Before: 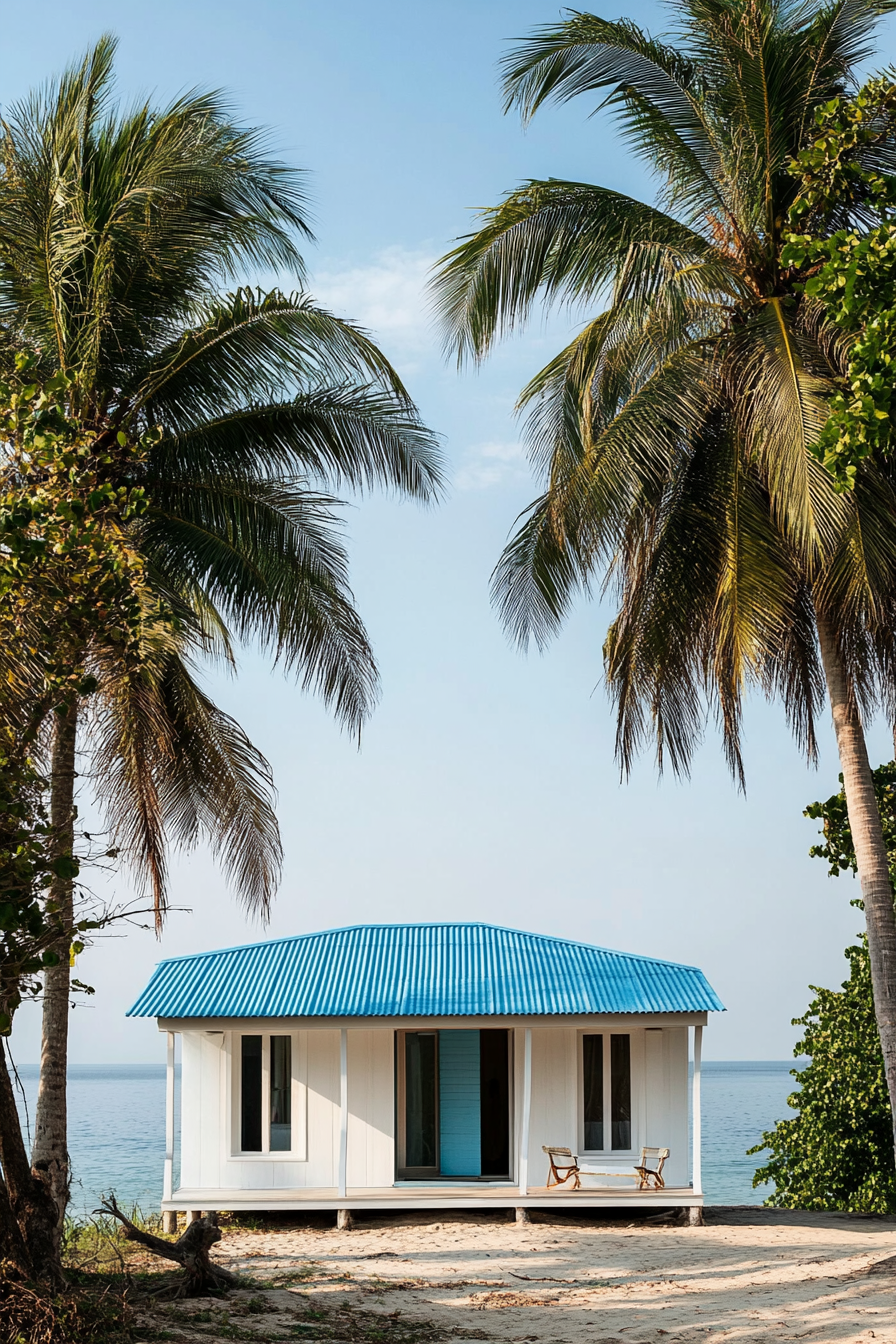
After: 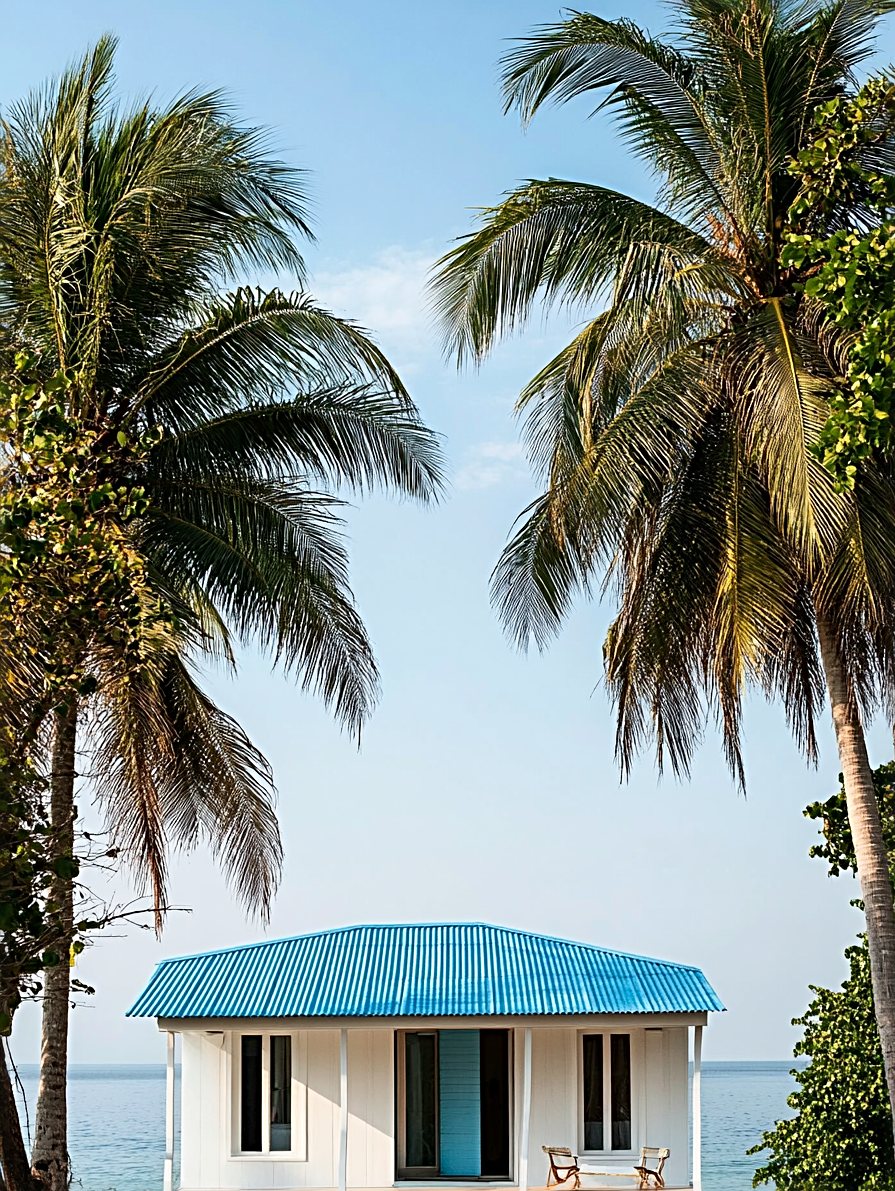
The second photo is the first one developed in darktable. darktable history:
crop and rotate: top 0%, bottom 11.369%
contrast brightness saturation: contrast 0.098, brightness 0.034, saturation 0.089
sharpen: radius 3.975
